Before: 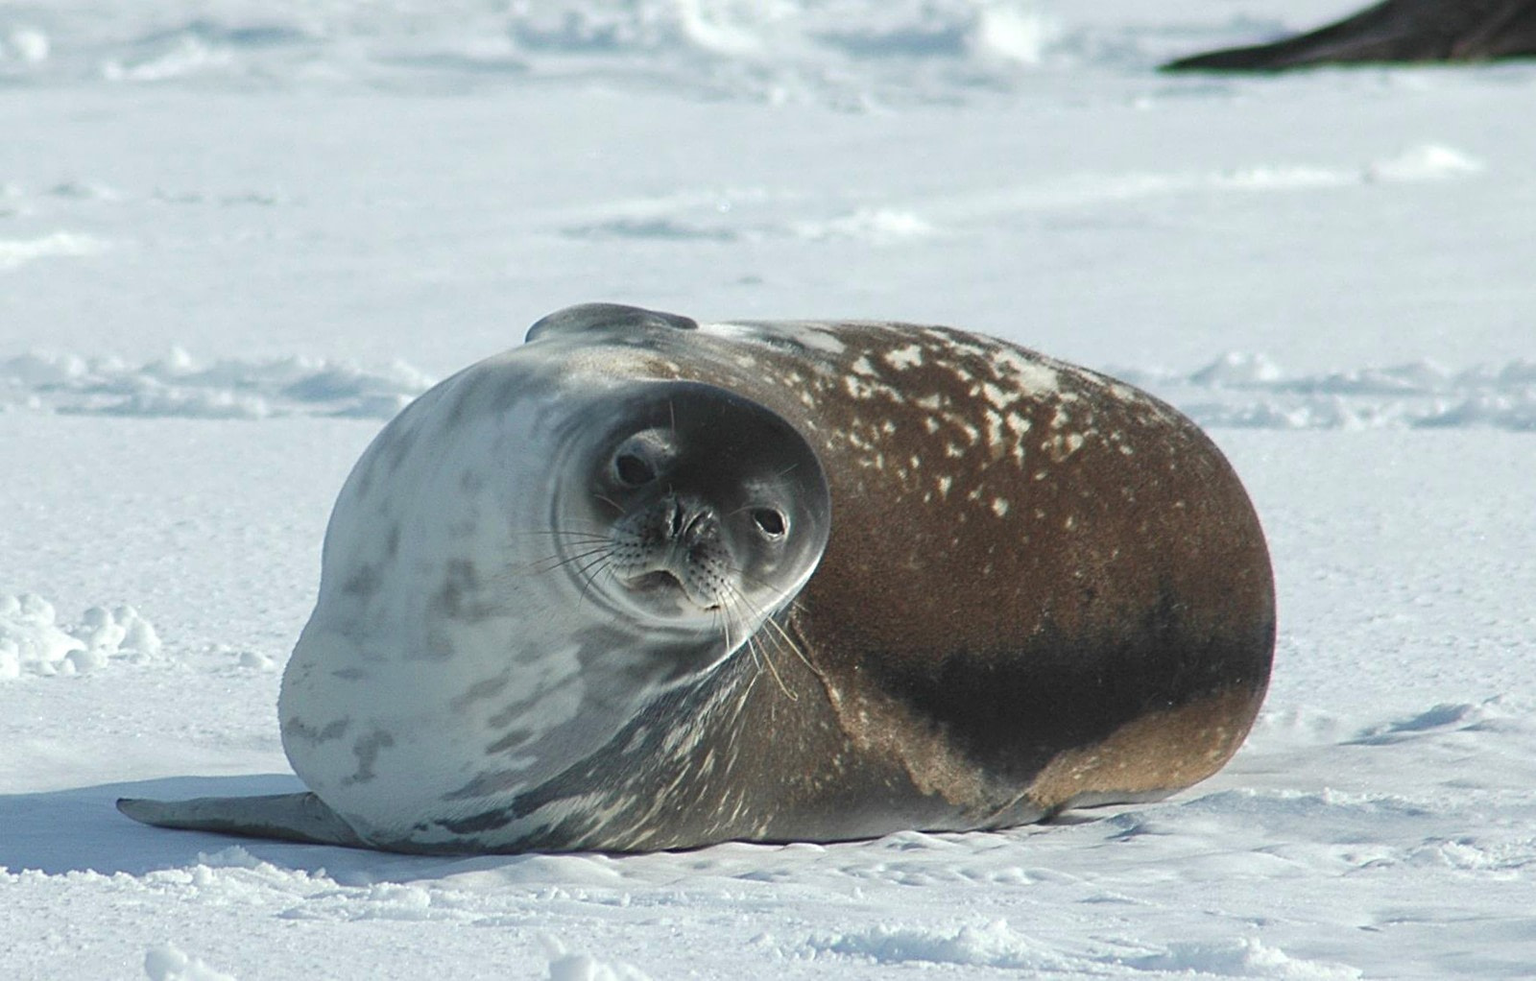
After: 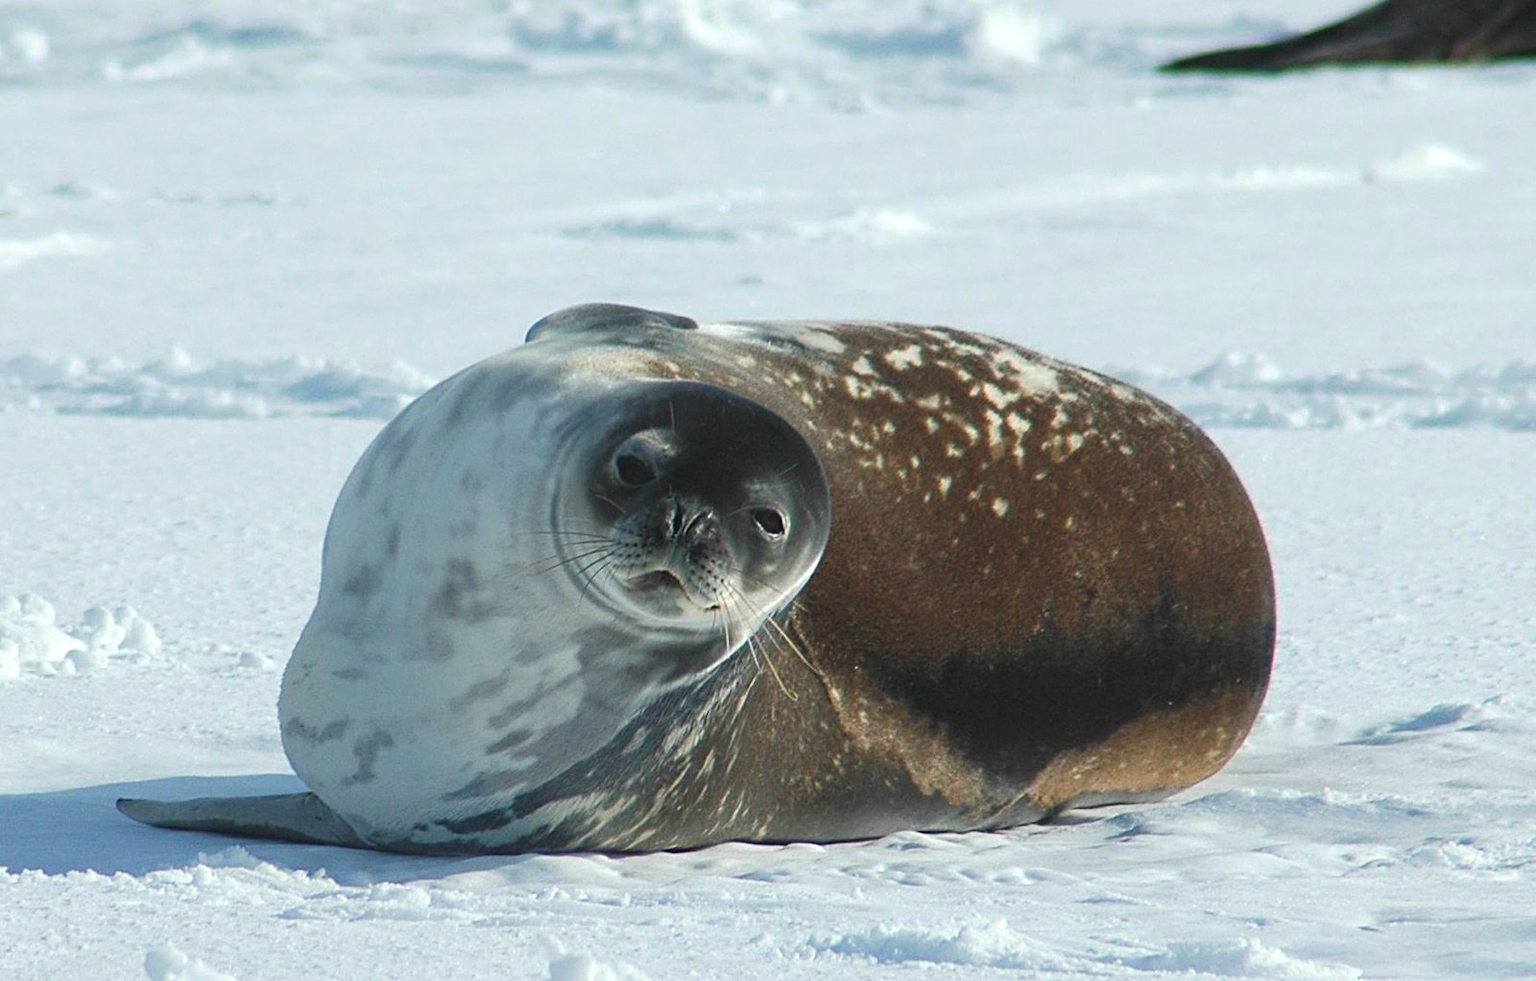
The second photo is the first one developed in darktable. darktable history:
contrast brightness saturation: contrast 0.094, saturation 0.275
